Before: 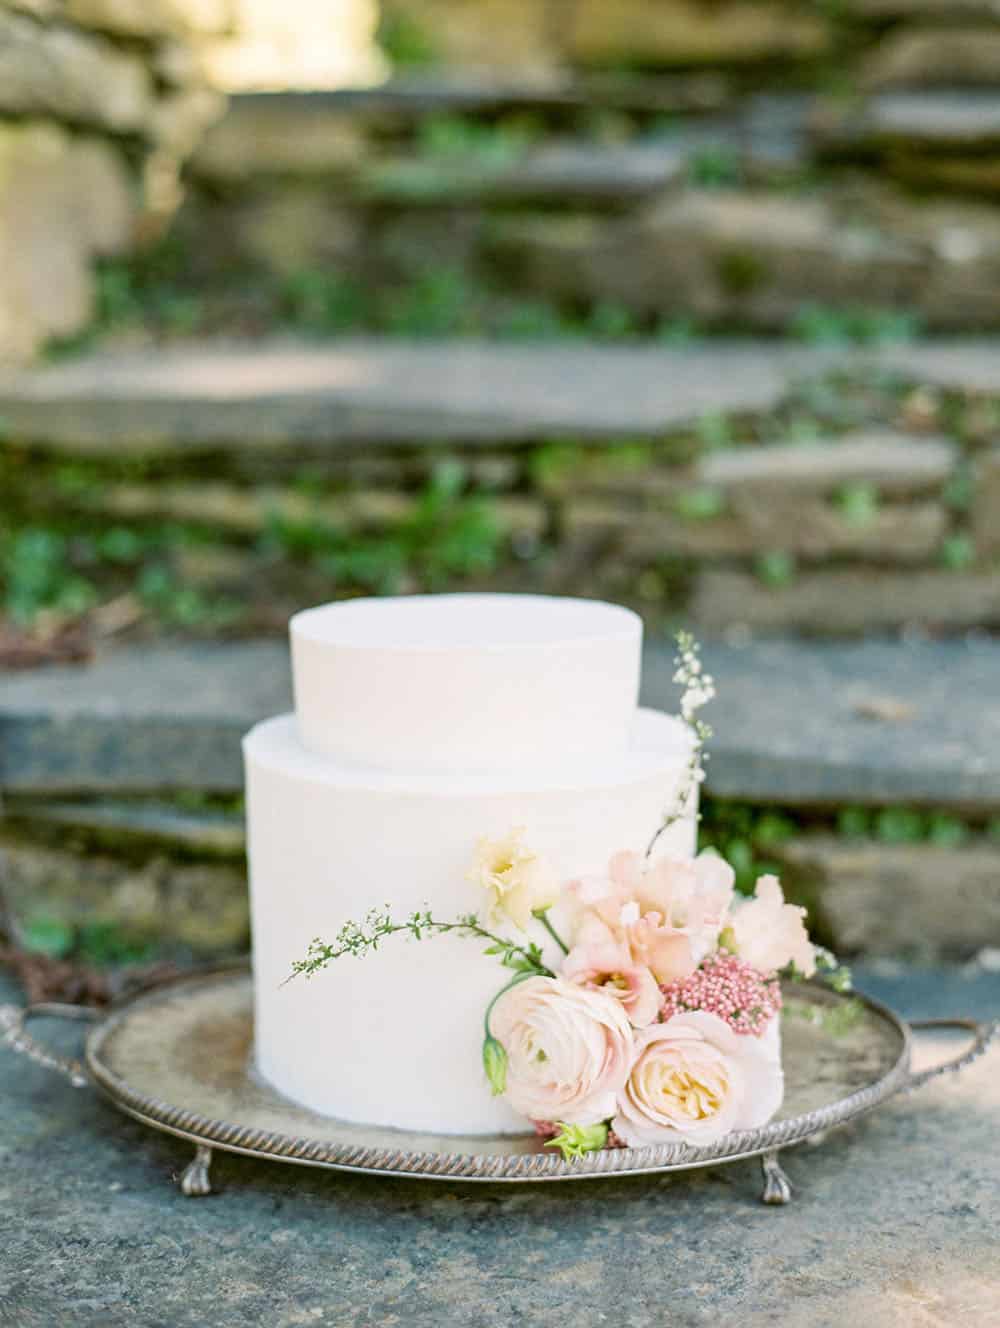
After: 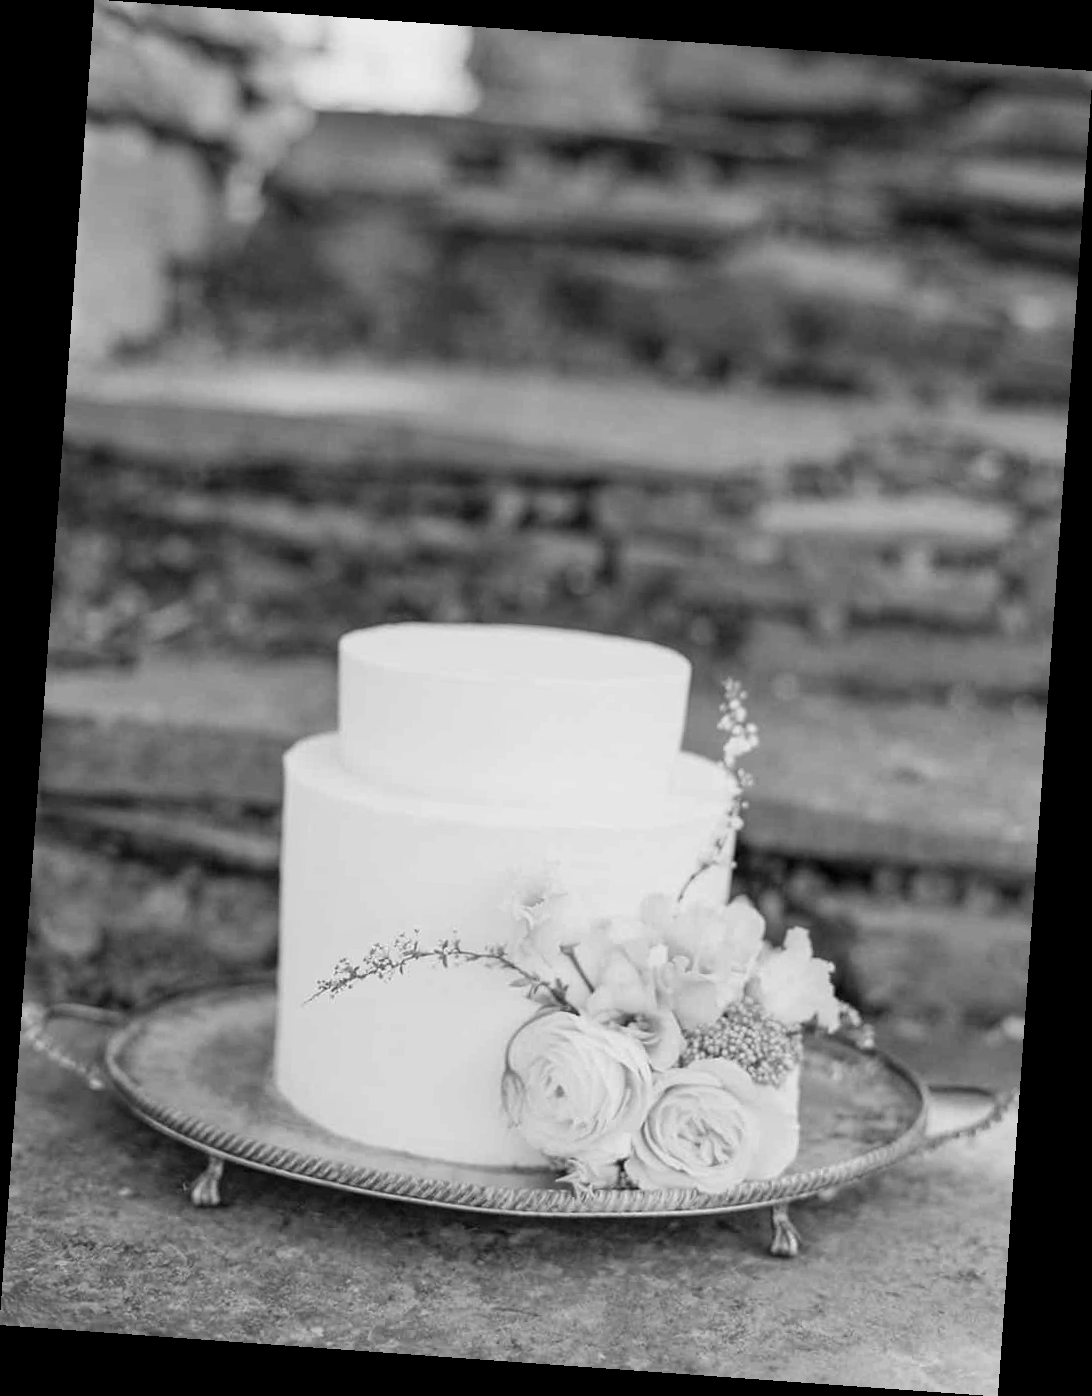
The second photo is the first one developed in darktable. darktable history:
monochrome: a 14.95, b -89.96
rotate and perspective: rotation 4.1°, automatic cropping off
